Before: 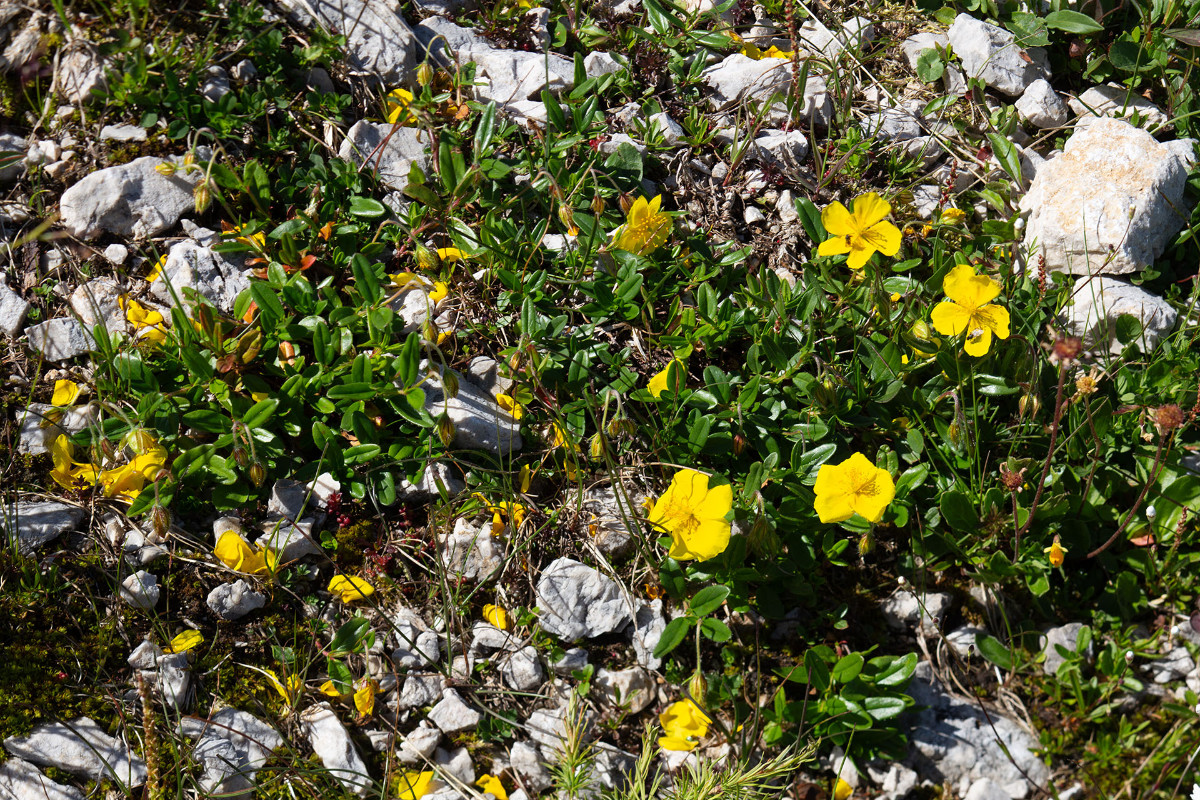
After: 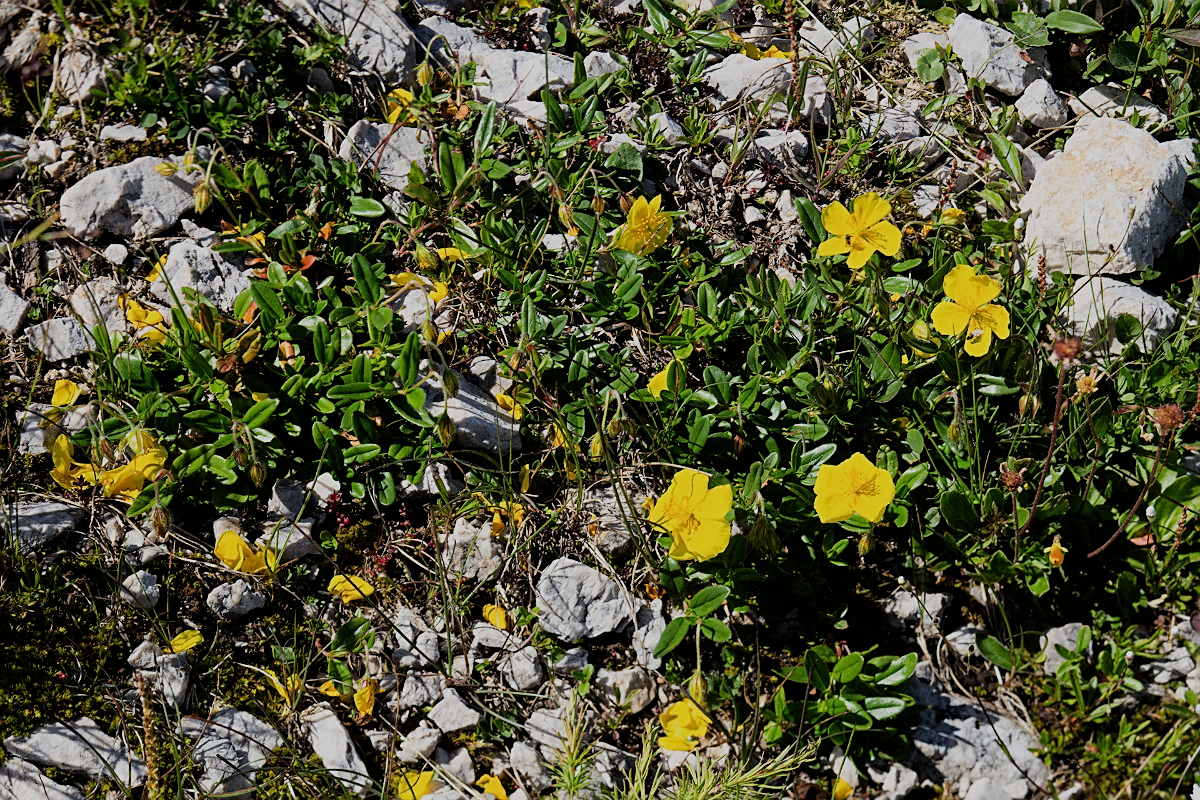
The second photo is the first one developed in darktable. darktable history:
filmic rgb: black relative exposure -7.16 EV, white relative exposure 5.34 EV, threshold 3 EV, hardness 3.02, enable highlight reconstruction true
sharpen: on, module defaults
